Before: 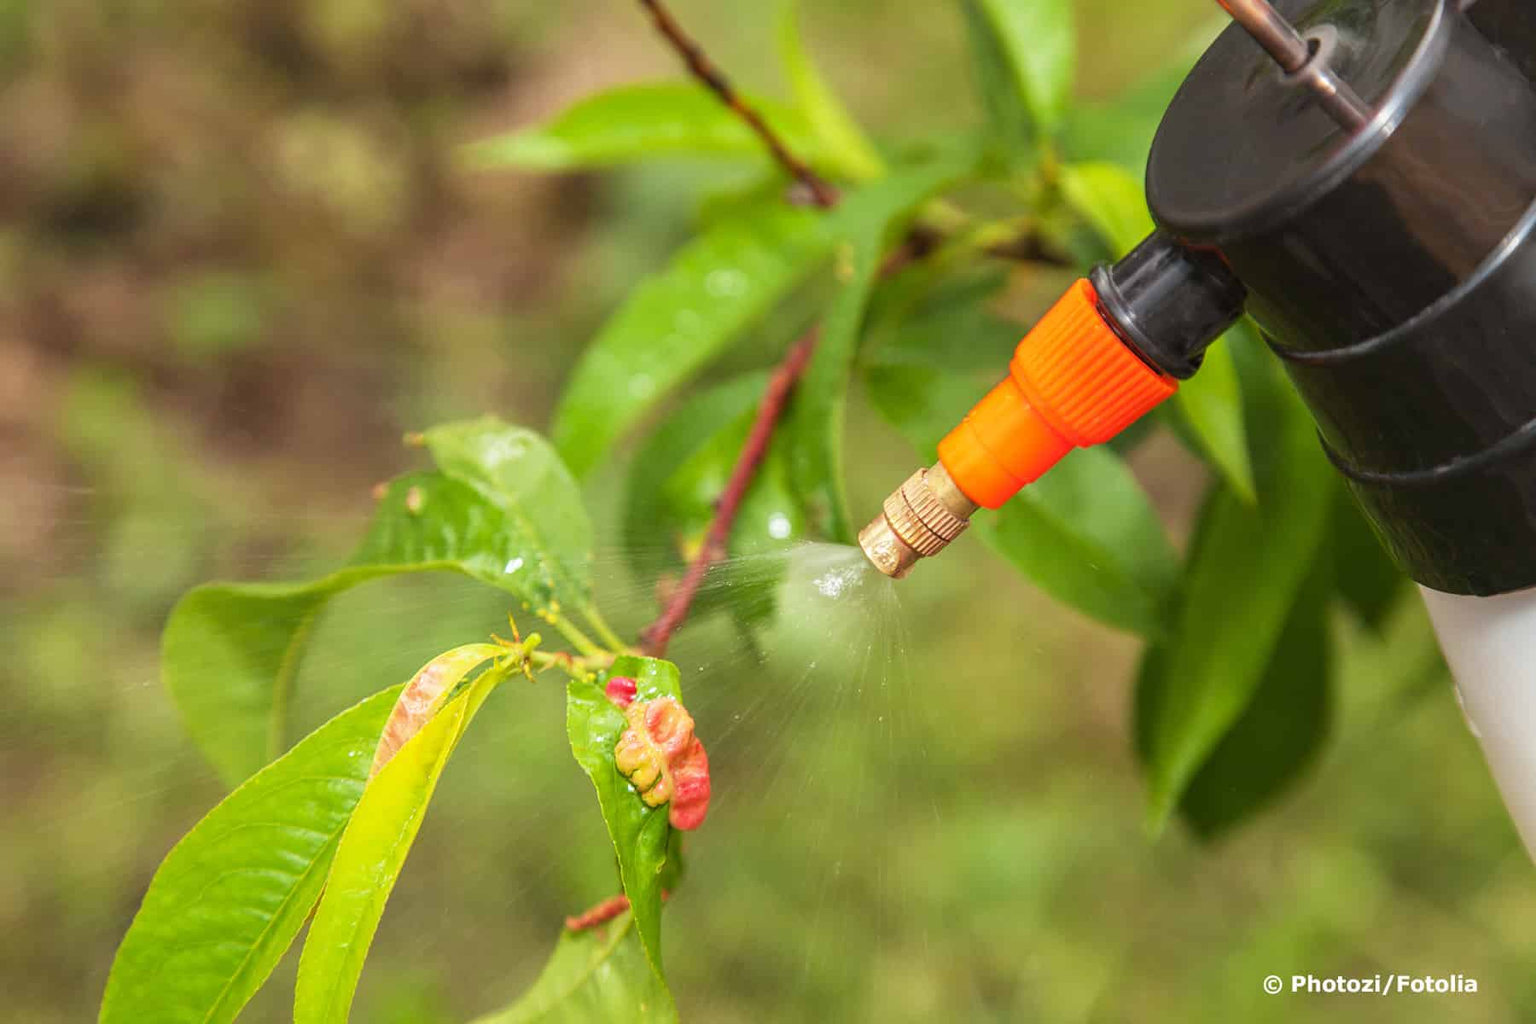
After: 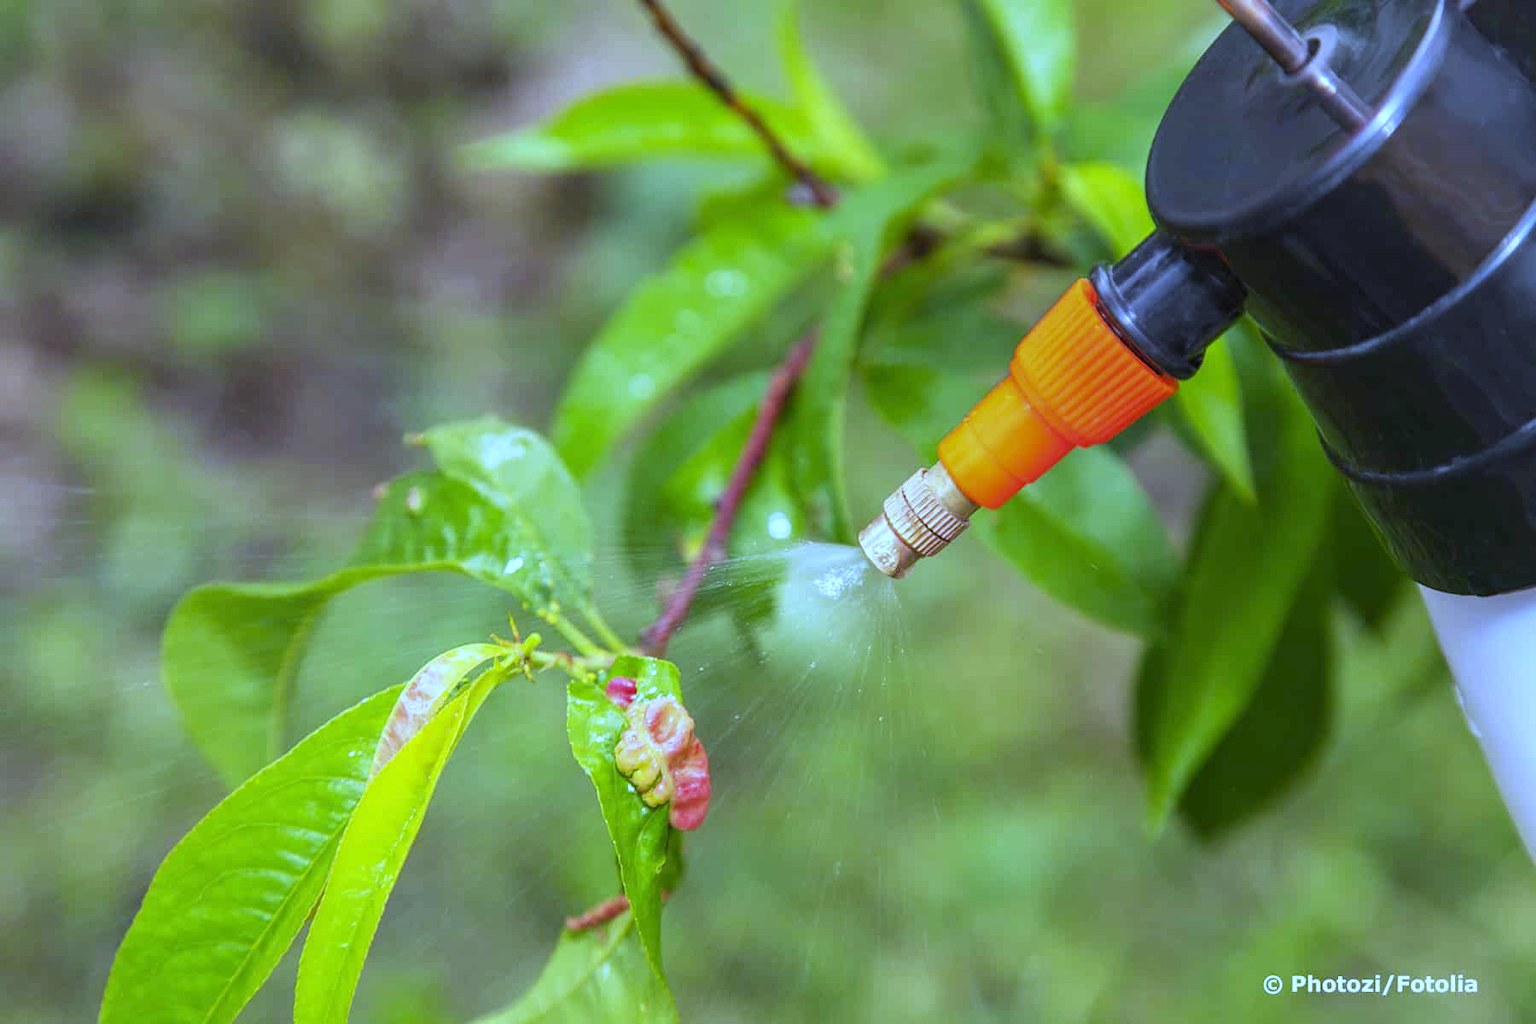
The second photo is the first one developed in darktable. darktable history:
white balance: red 0.766, blue 1.537
exposure: exposure 0.161 EV, compensate highlight preservation false
